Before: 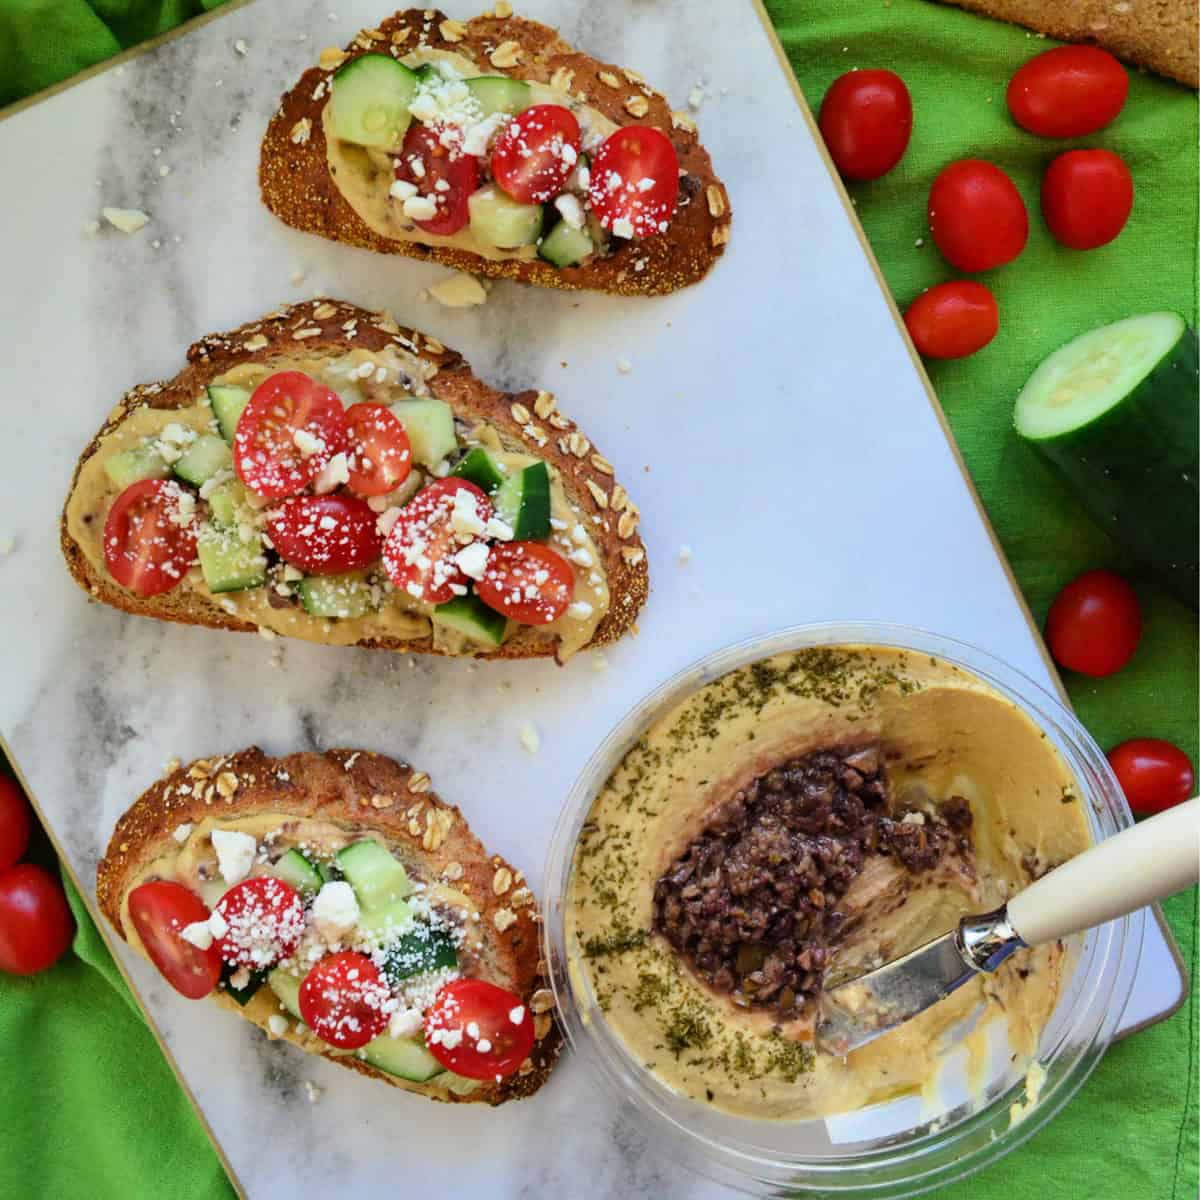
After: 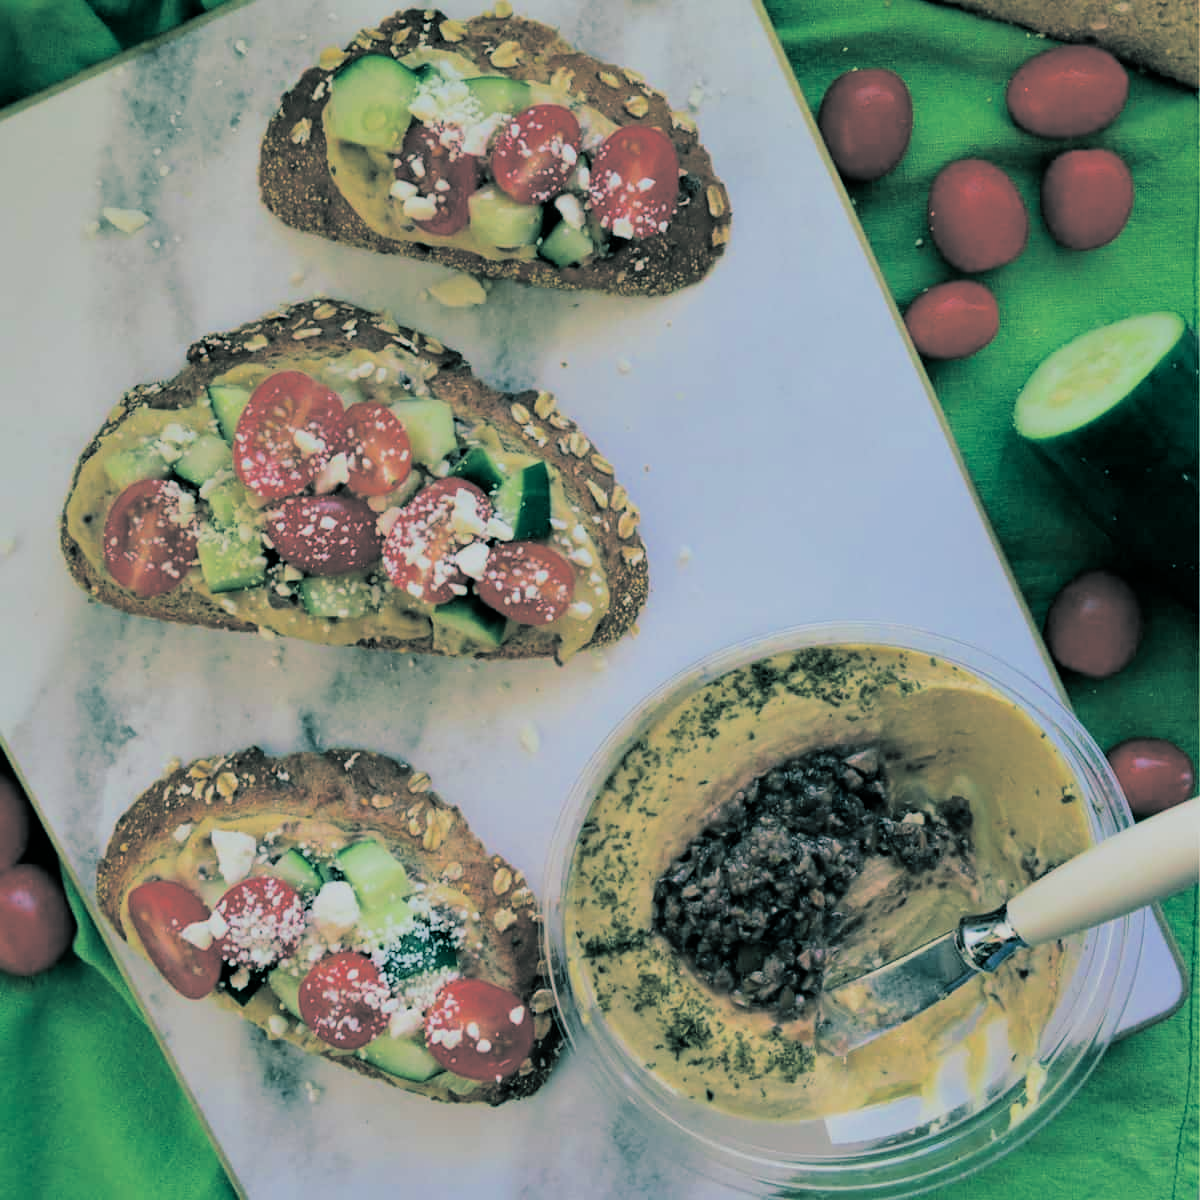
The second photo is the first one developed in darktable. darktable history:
filmic rgb: black relative exposure -7.65 EV, white relative exposure 4.56 EV, hardness 3.61
split-toning: shadows › hue 186.43°, highlights › hue 49.29°, compress 30.29%
color balance: output saturation 110%
